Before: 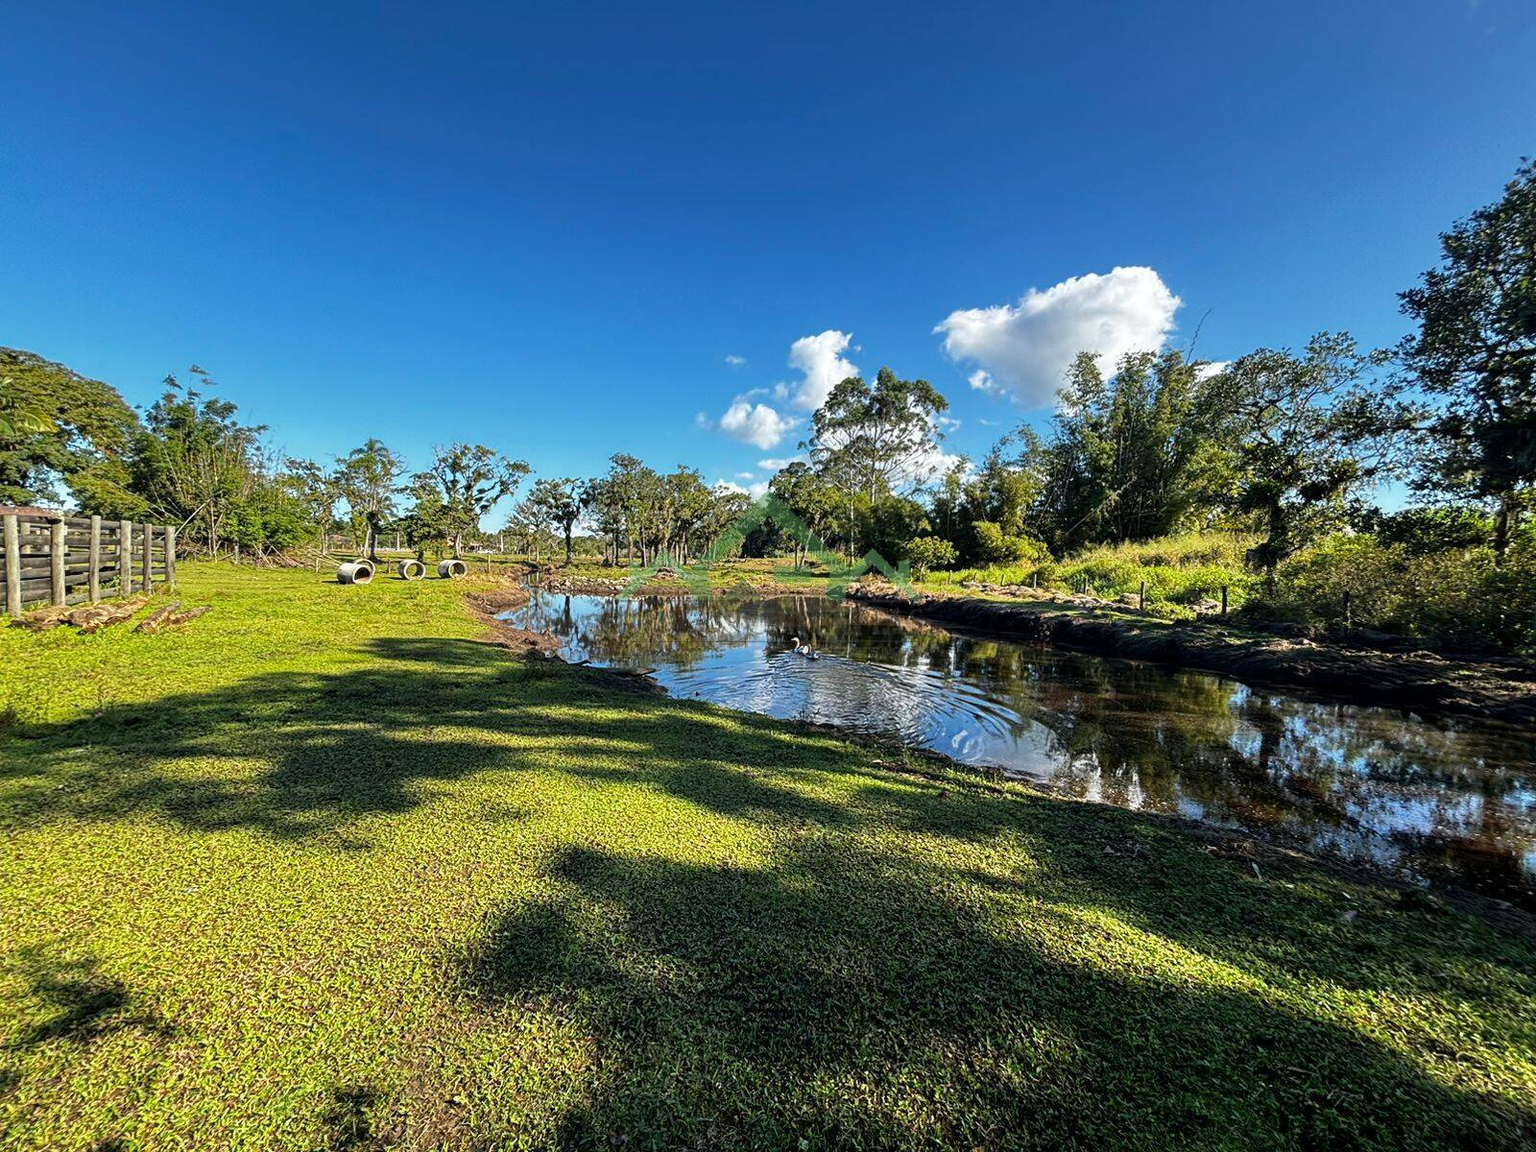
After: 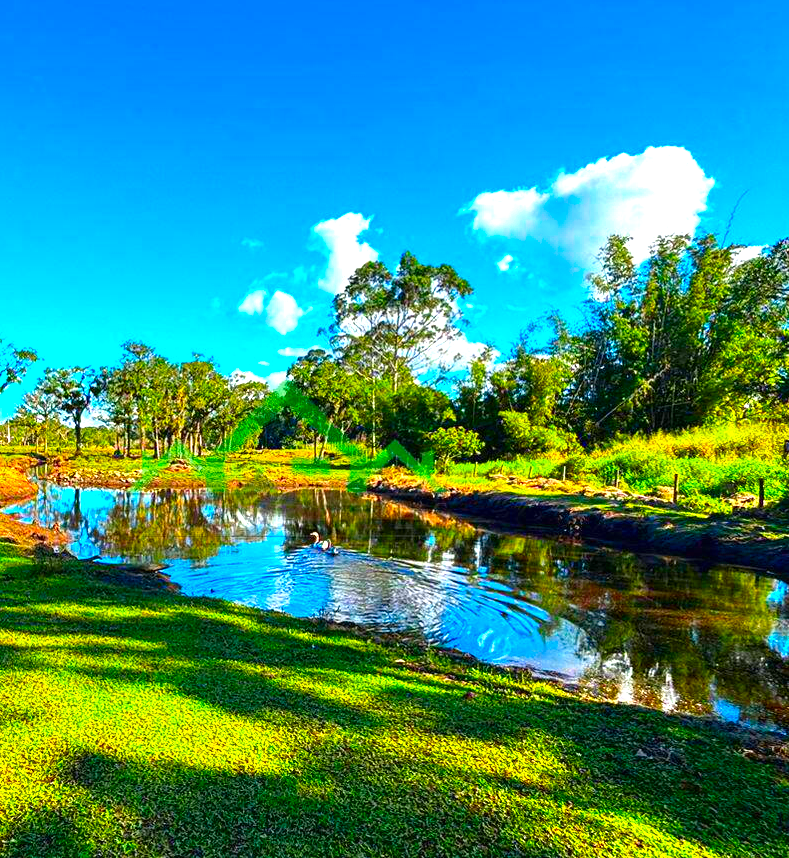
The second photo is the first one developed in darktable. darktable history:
exposure: black level correction 0, exposure 0.69 EV, compensate exposure bias true, compensate highlight preservation false
crop: left 32.155%, top 11.006%, right 18.512%, bottom 17.475%
color correction: highlights b* -0.055, saturation 2.94
